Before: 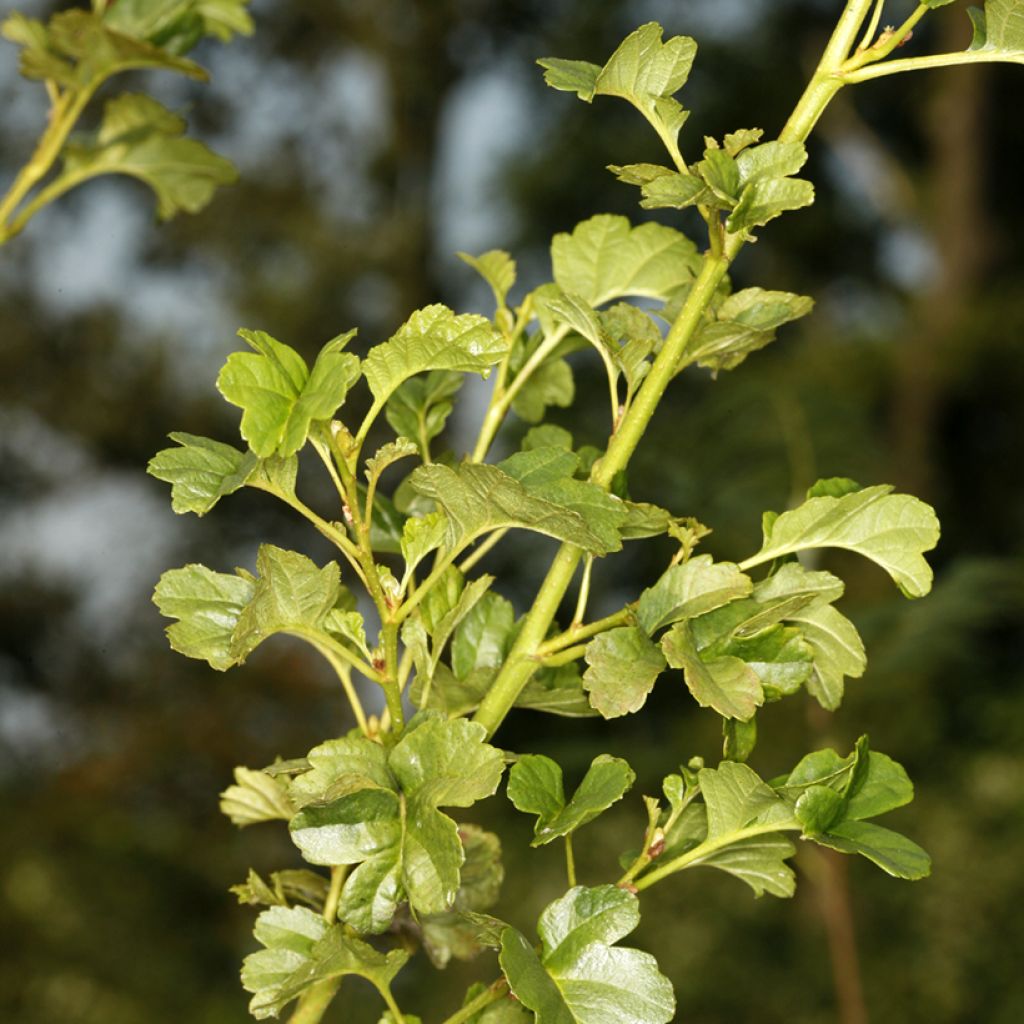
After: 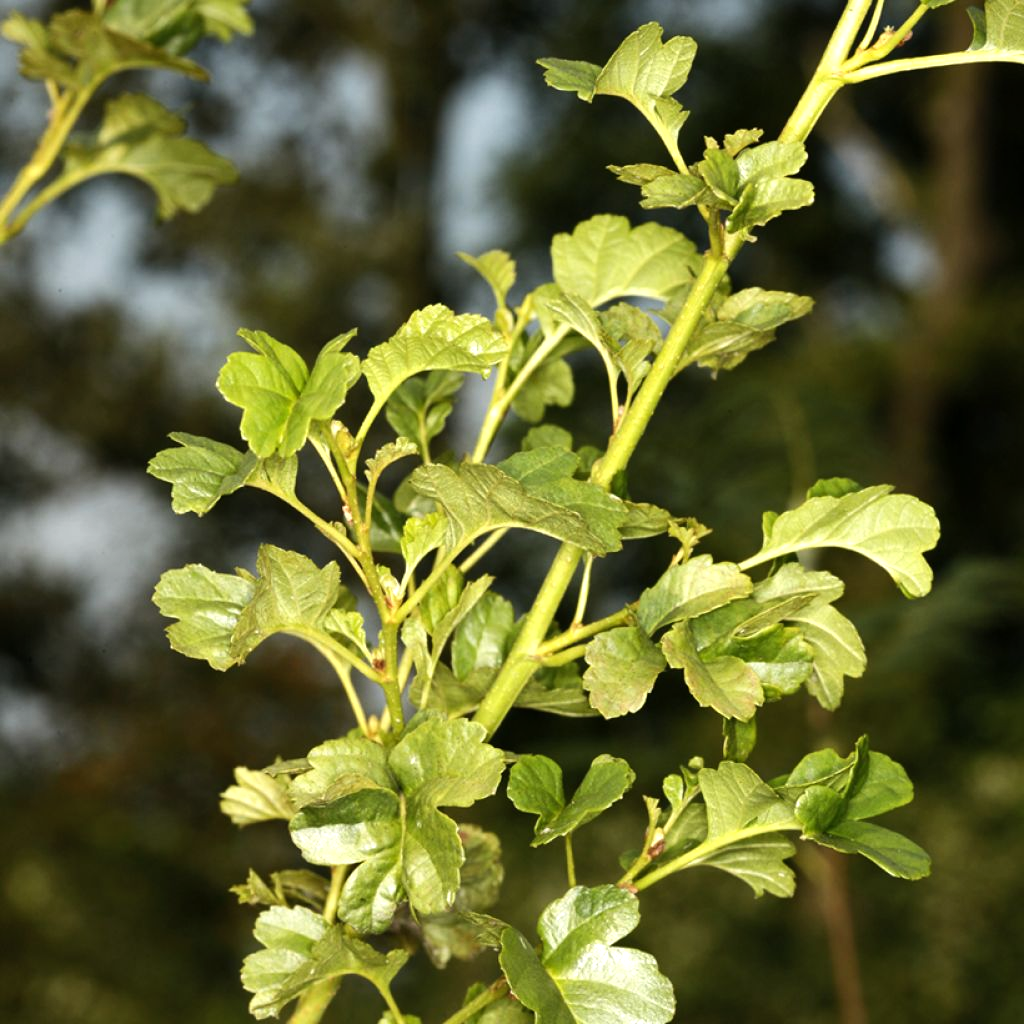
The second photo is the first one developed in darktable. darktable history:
haze removal: strength 0.02, distance 0.25, compatibility mode true, adaptive false
tone equalizer: -8 EV -0.417 EV, -7 EV -0.389 EV, -6 EV -0.333 EV, -5 EV -0.222 EV, -3 EV 0.222 EV, -2 EV 0.333 EV, -1 EV 0.389 EV, +0 EV 0.417 EV, edges refinement/feathering 500, mask exposure compensation -1.57 EV, preserve details no
